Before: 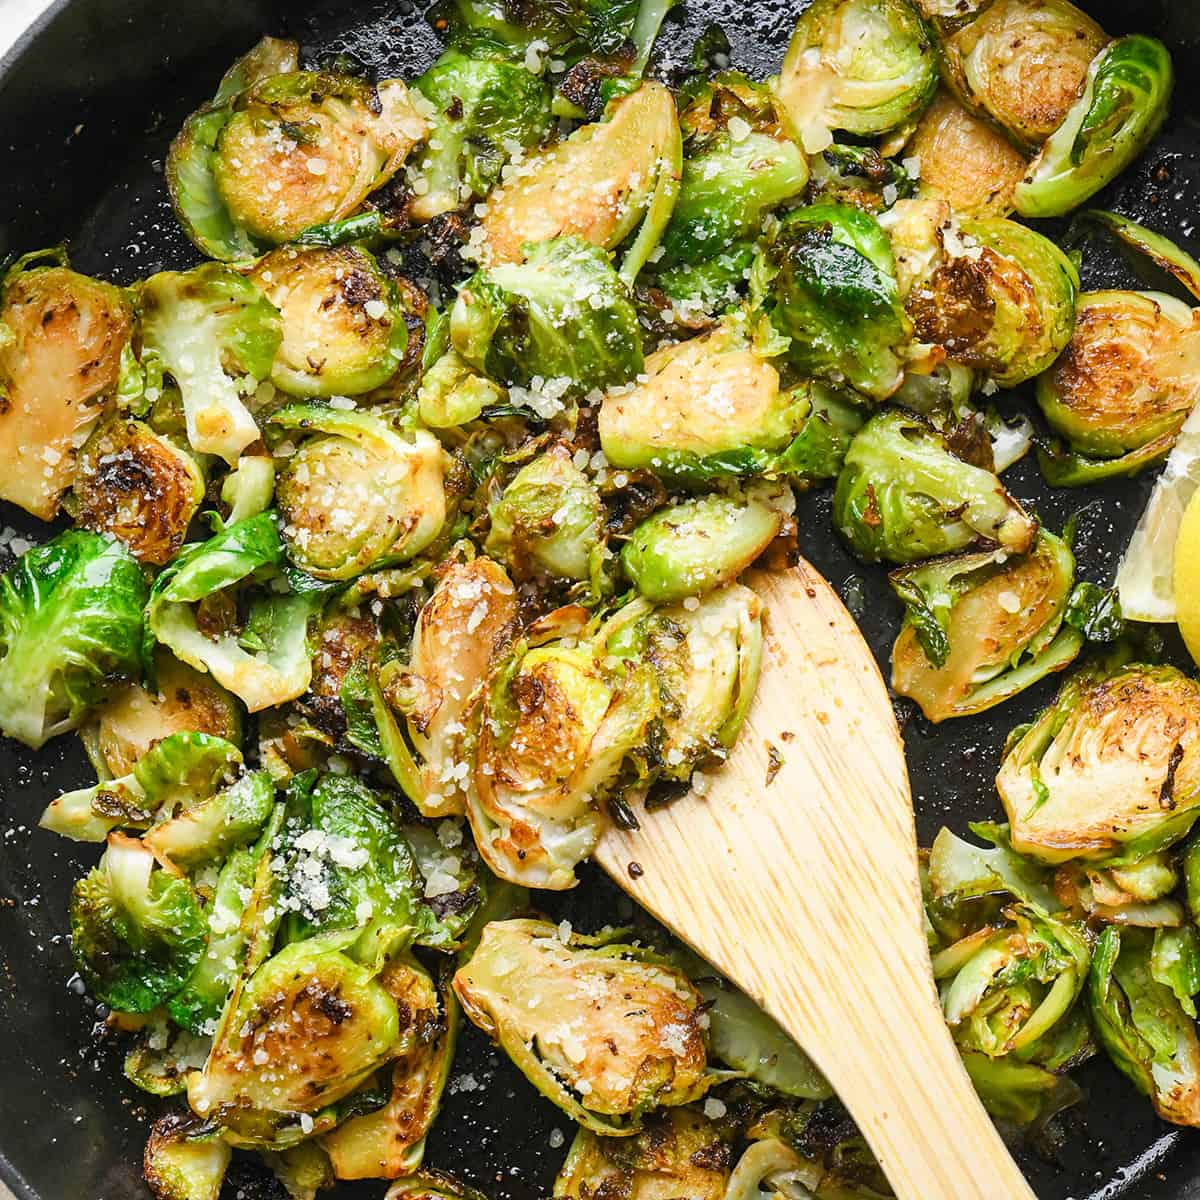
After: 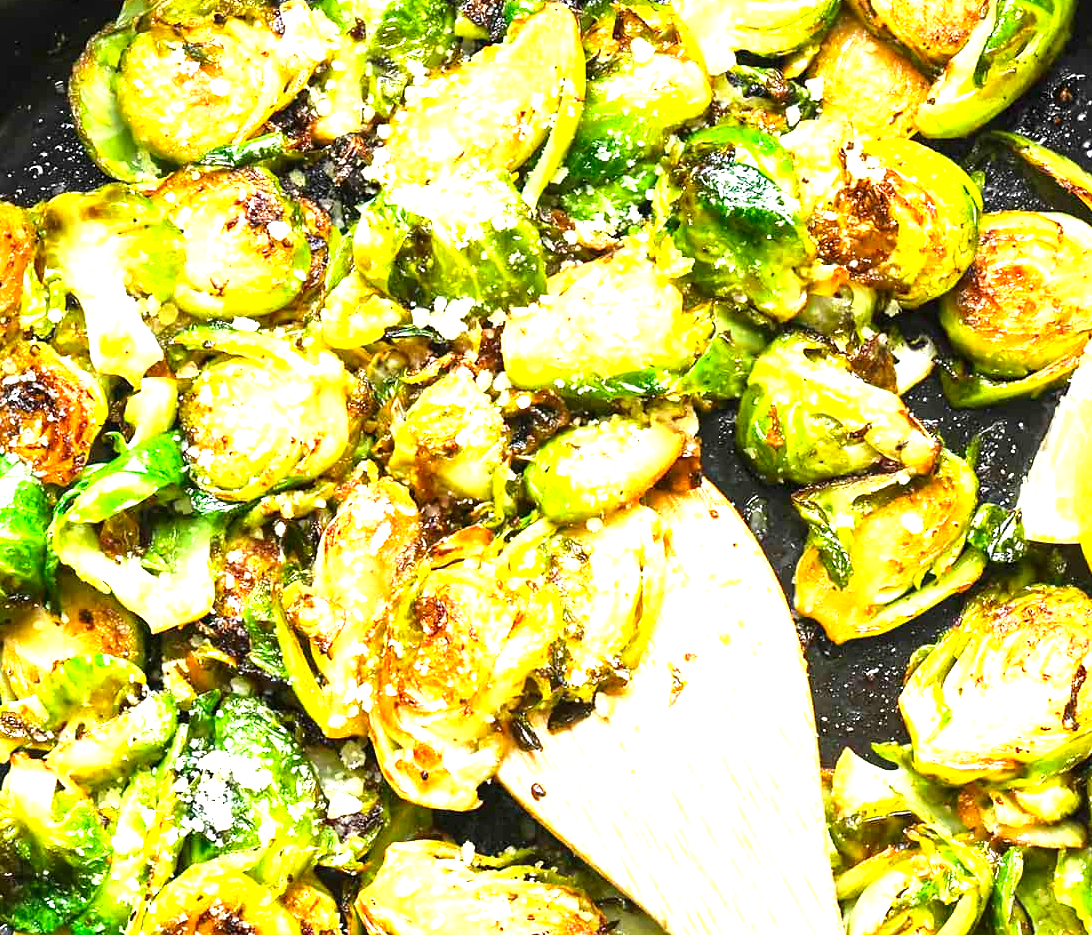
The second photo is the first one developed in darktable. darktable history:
local contrast: mode bilateral grid, contrast 20, coarseness 50, detail 120%, midtone range 0.2
exposure: black level correction 0, exposure 1.6 EV, compensate exposure bias true, compensate highlight preservation false
contrast brightness saturation: contrast 0.13, brightness -0.05, saturation 0.16
crop: left 8.155%, top 6.611%, bottom 15.385%
rgb levels: preserve colors max RGB
